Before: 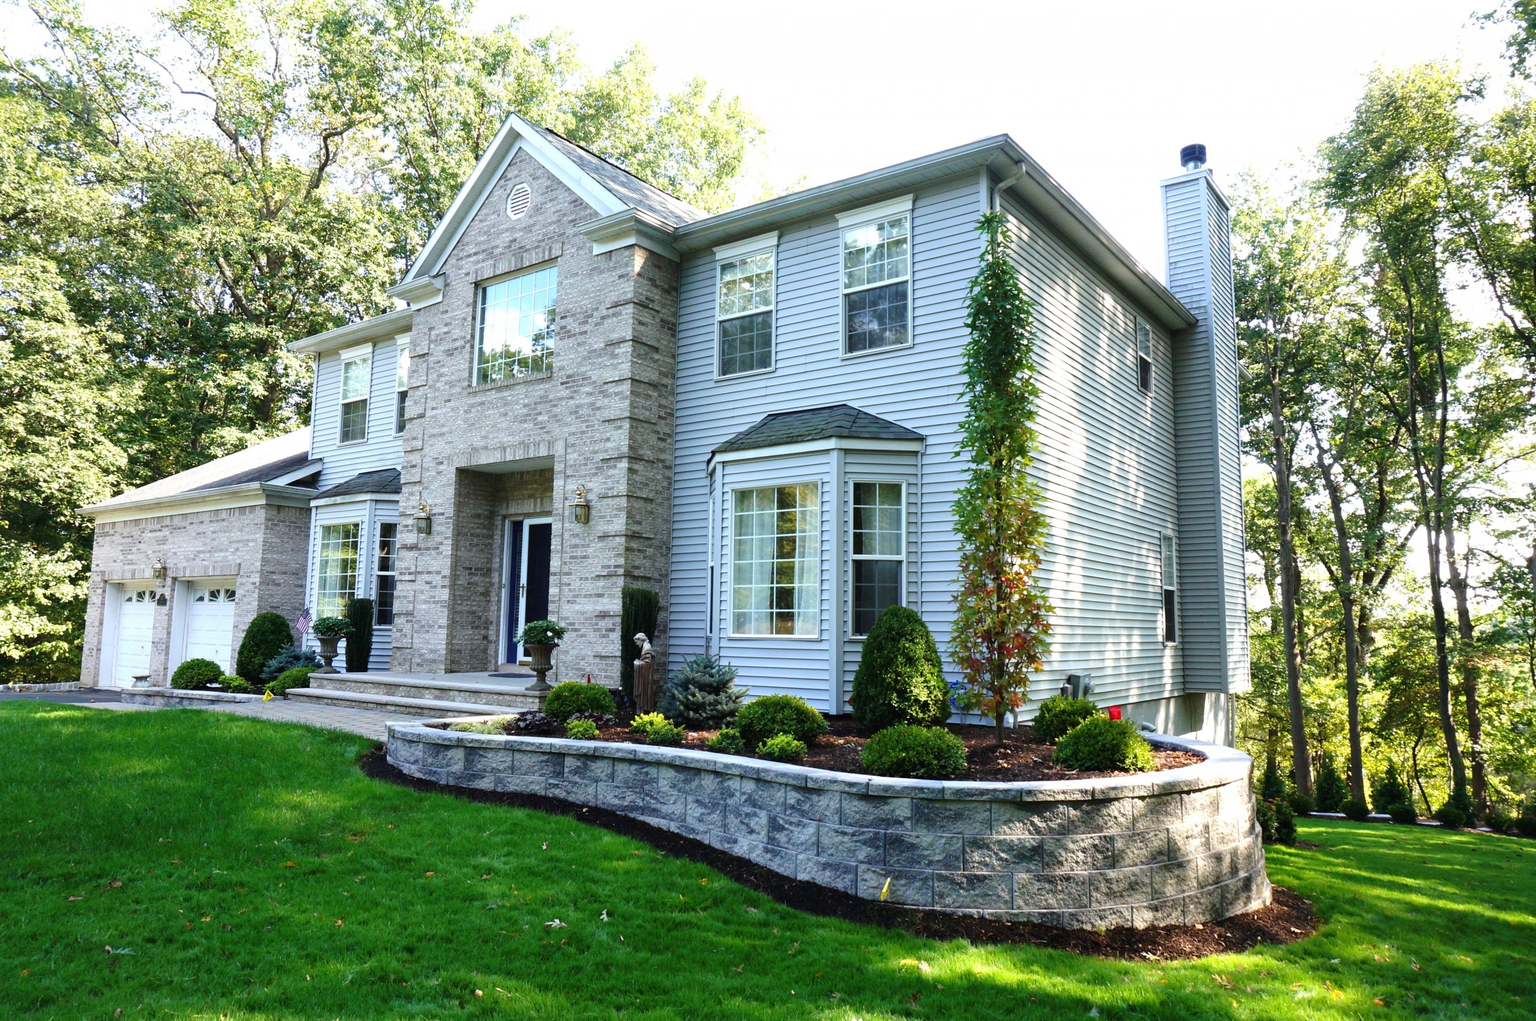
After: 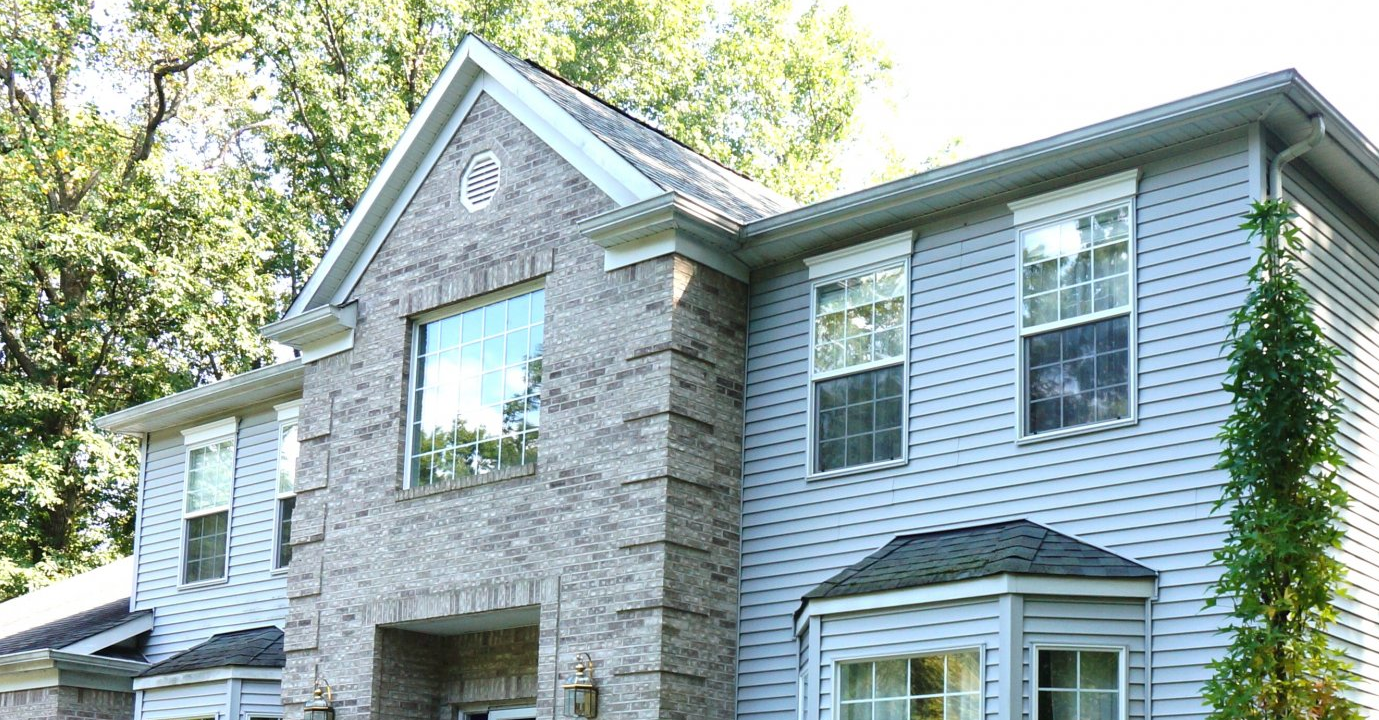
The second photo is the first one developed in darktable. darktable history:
crop: left 15.019%, top 9.079%, right 31.09%, bottom 48.539%
